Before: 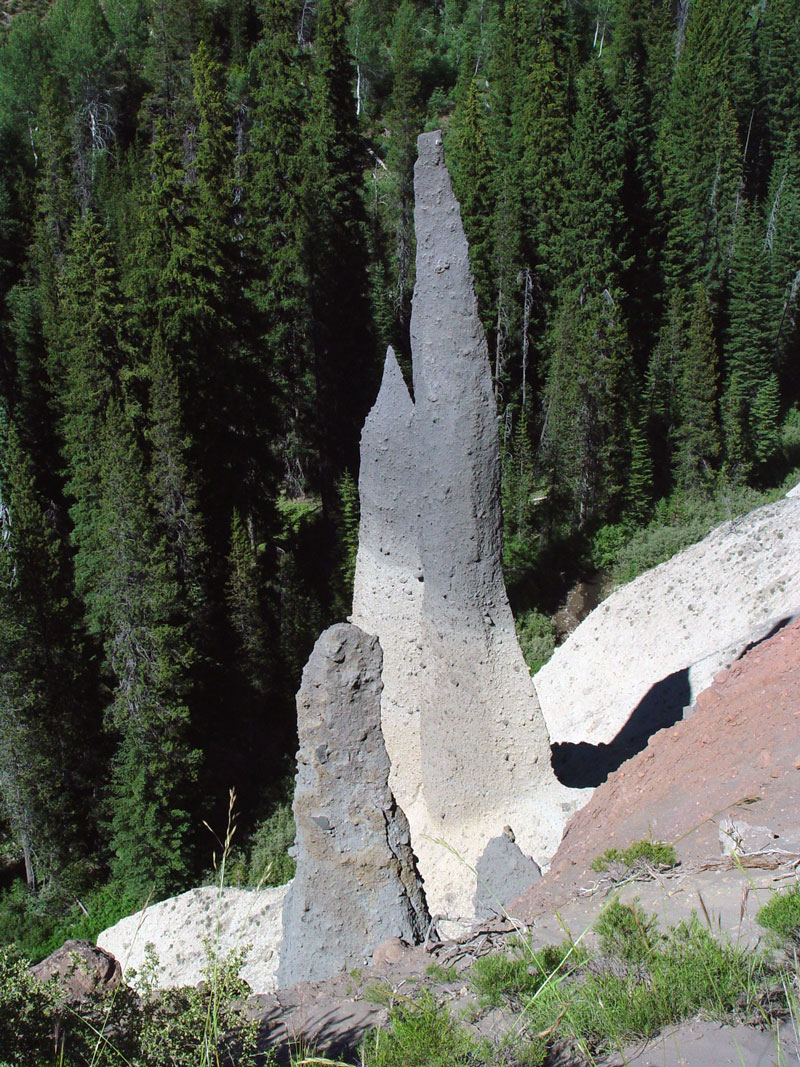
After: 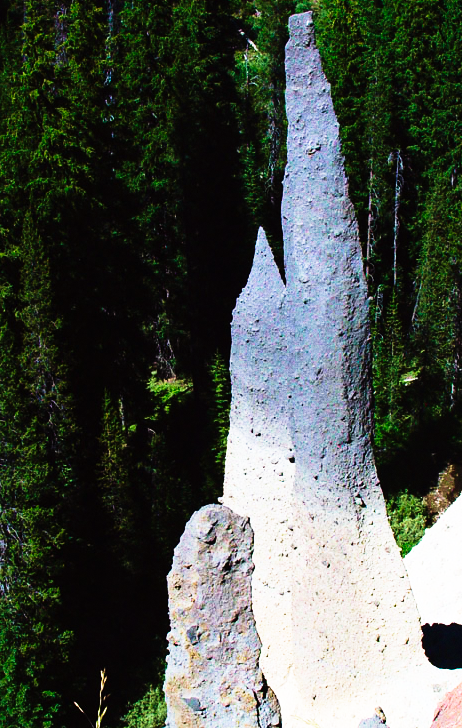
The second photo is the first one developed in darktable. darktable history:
crop: left 16.202%, top 11.208%, right 26.045%, bottom 20.557%
grain: on, module defaults
tone curve: curves: ch0 [(0, 0) (0.003, 0.002) (0.011, 0.005) (0.025, 0.011) (0.044, 0.017) (0.069, 0.021) (0.1, 0.027) (0.136, 0.035) (0.177, 0.05) (0.224, 0.076) (0.277, 0.126) (0.335, 0.212) (0.399, 0.333) (0.468, 0.473) (0.543, 0.627) (0.623, 0.784) (0.709, 0.9) (0.801, 0.963) (0.898, 0.988) (1, 1)], preserve colors none
velvia: strength 74%
